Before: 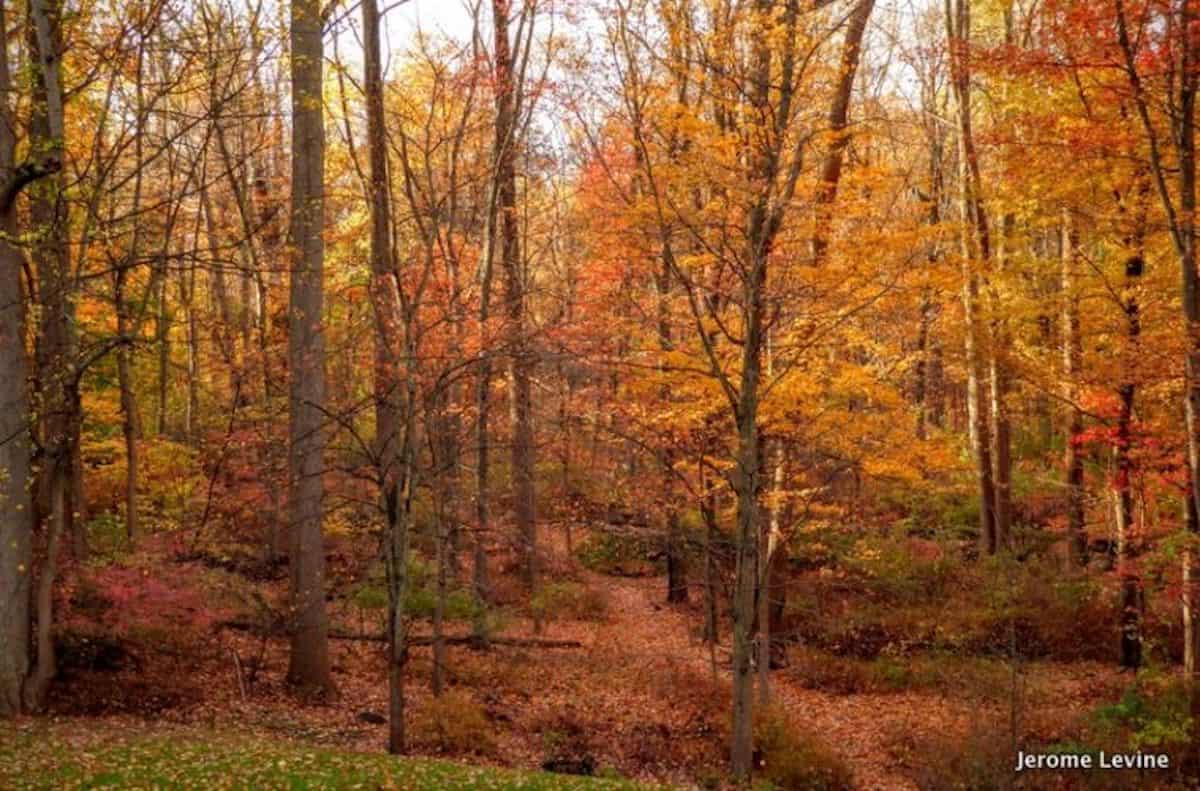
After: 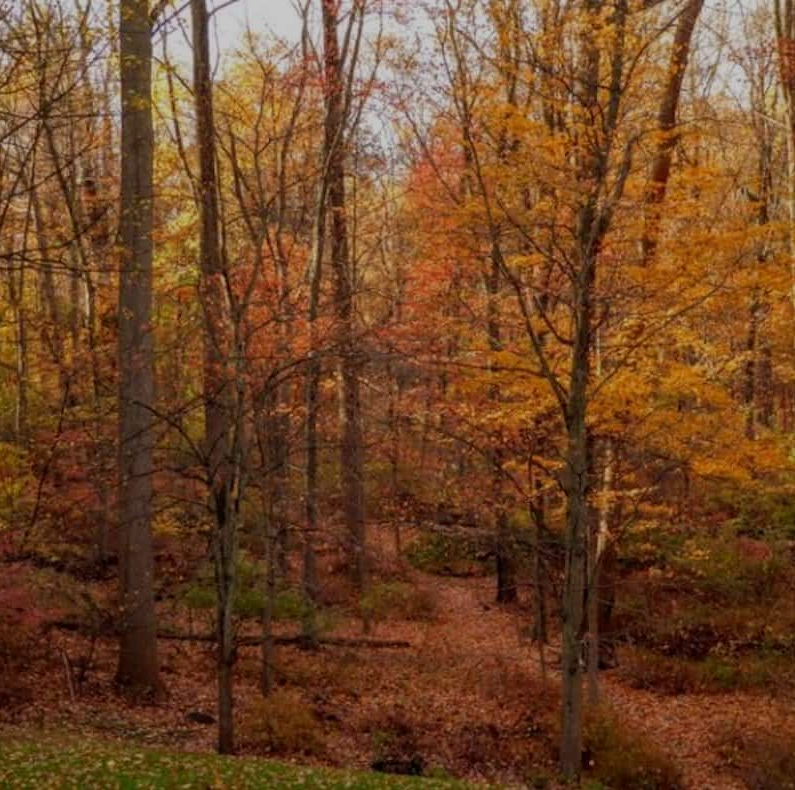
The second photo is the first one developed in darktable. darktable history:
exposure: black level correction 0, exposure -0.778 EV, compensate highlight preservation false
crop and rotate: left 14.304%, right 19.395%
